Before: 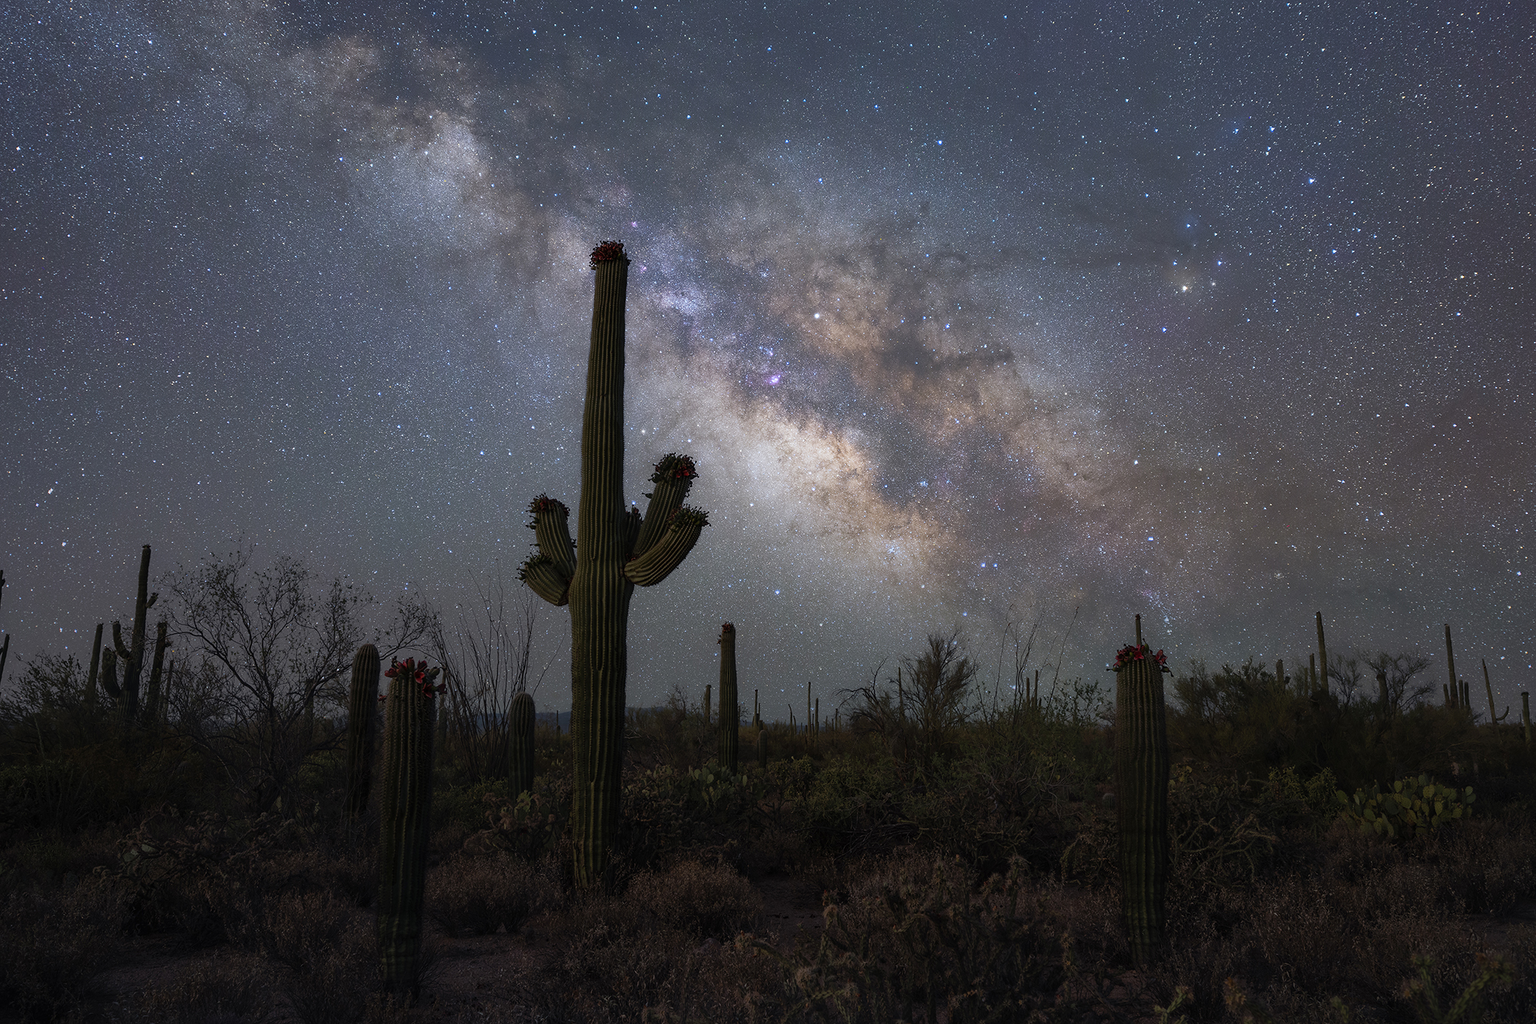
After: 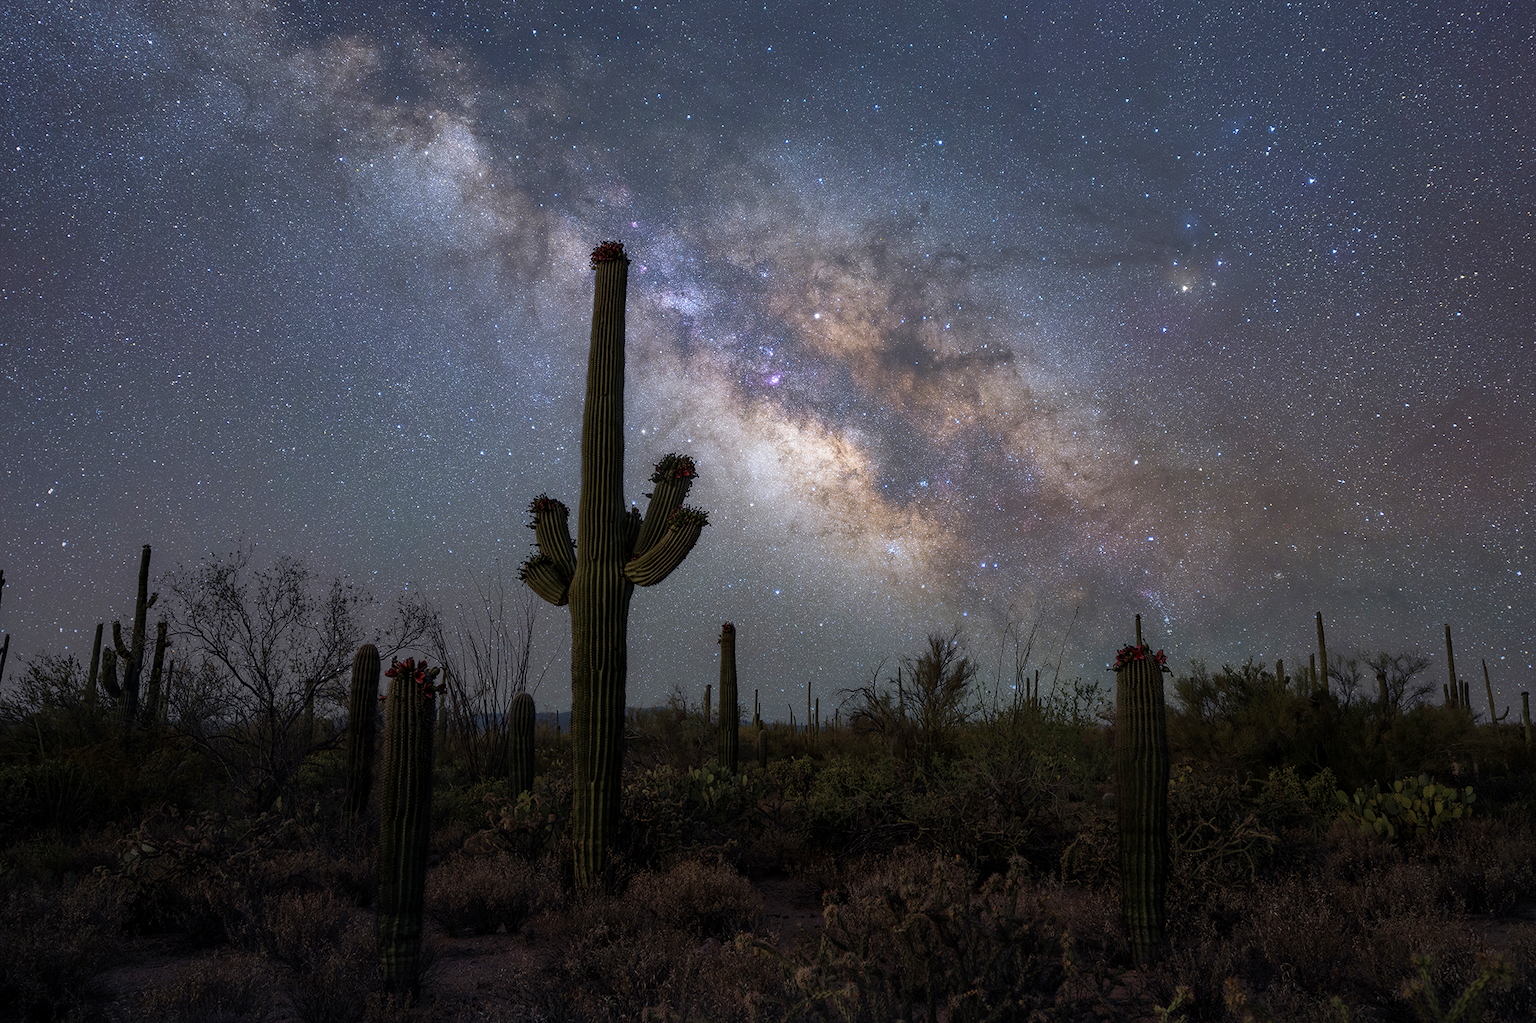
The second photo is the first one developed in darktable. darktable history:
velvia: strength 29%
local contrast: on, module defaults
